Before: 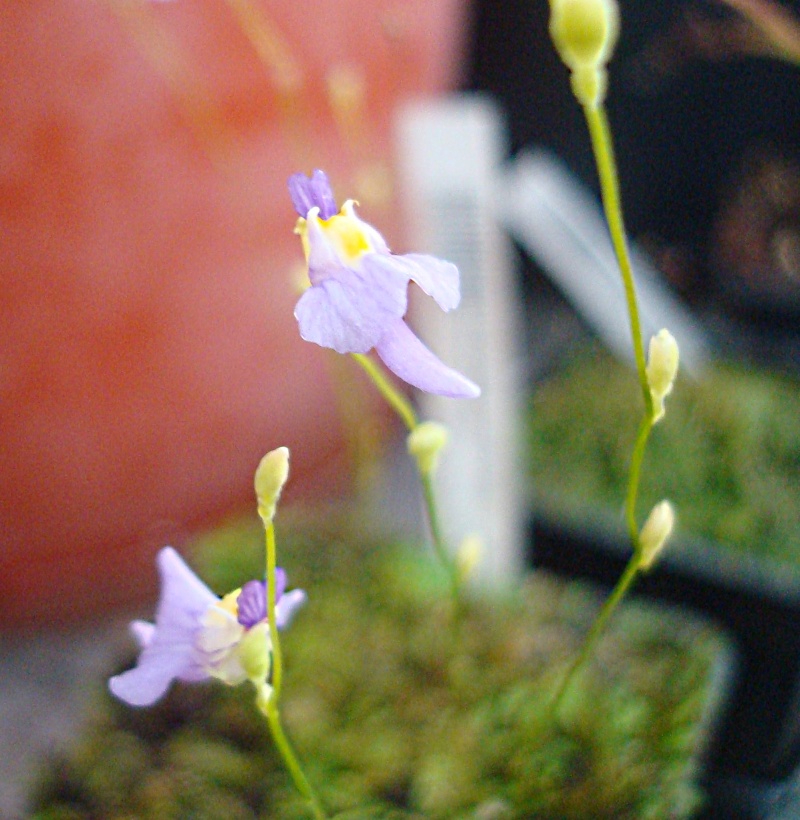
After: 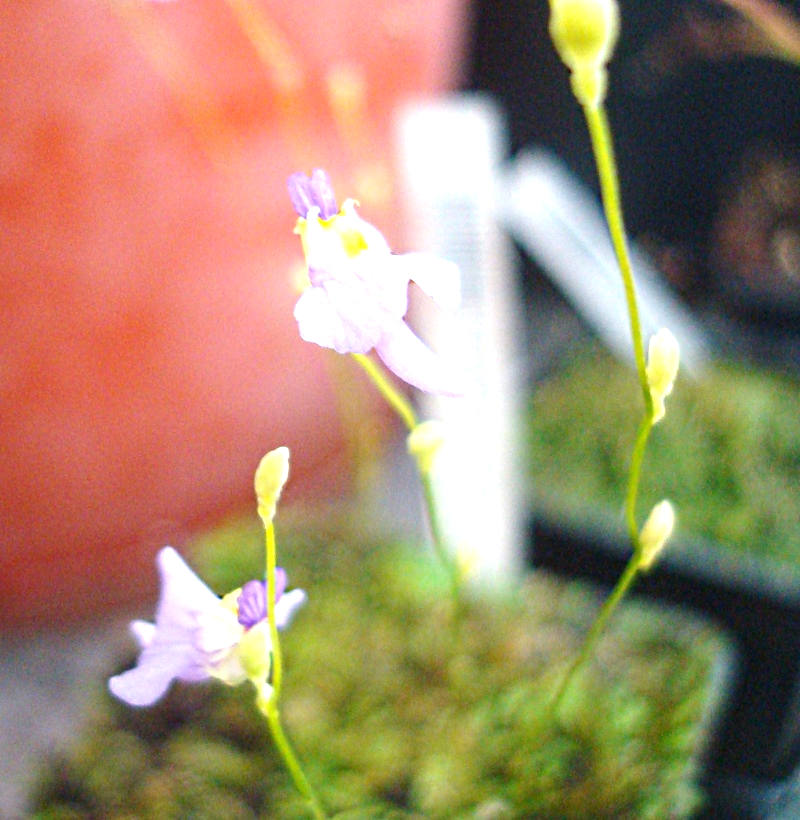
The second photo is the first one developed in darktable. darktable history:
exposure: exposure 0.782 EV, compensate highlight preservation false
